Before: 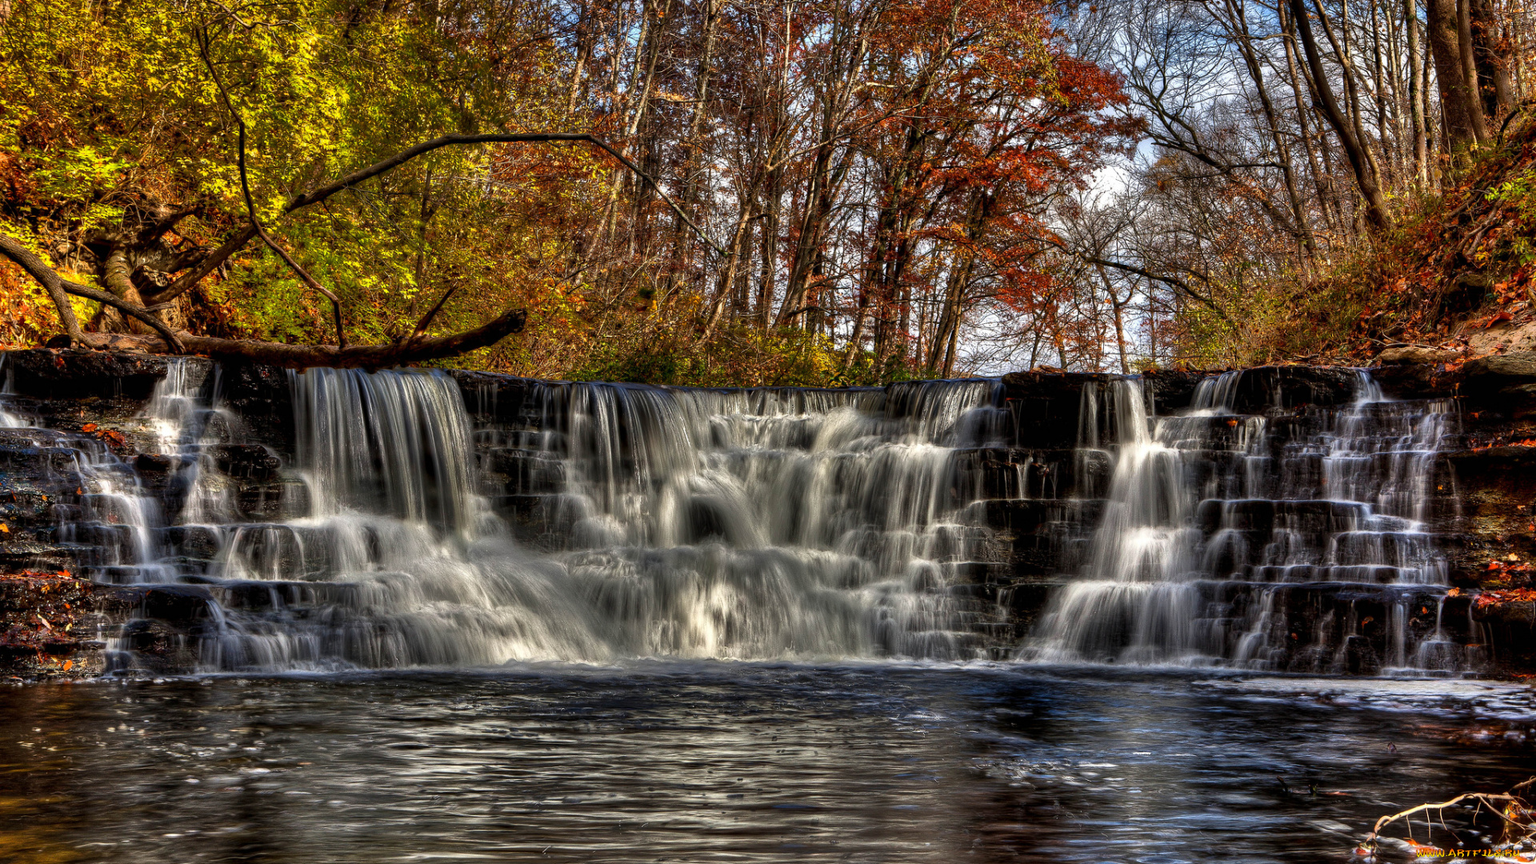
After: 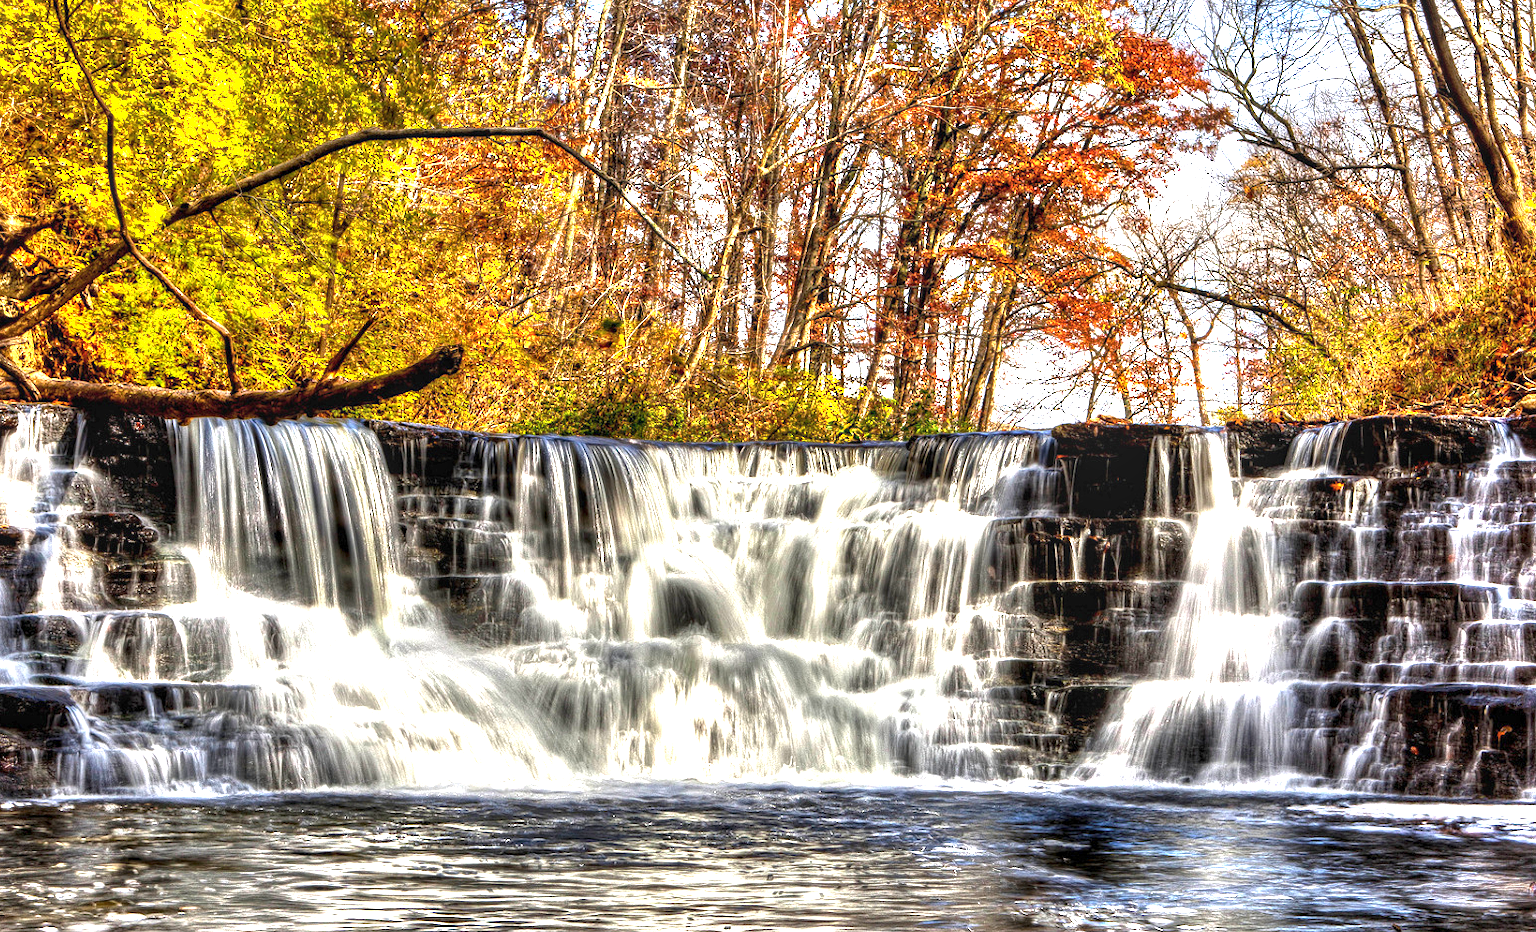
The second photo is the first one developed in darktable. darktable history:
color correction: highlights b* -0.048, saturation 0.844
local contrast: detail 130%
color balance rgb: perceptual saturation grading › global saturation 19.937%, perceptual brilliance grading › global brilliance 20.313%
exposure: black level correction 0, exposure 1.519 EV, compensate highlight preservation false
crop: left 9.98%, top 3.602%, right 9.286%, bottom 9.203%
